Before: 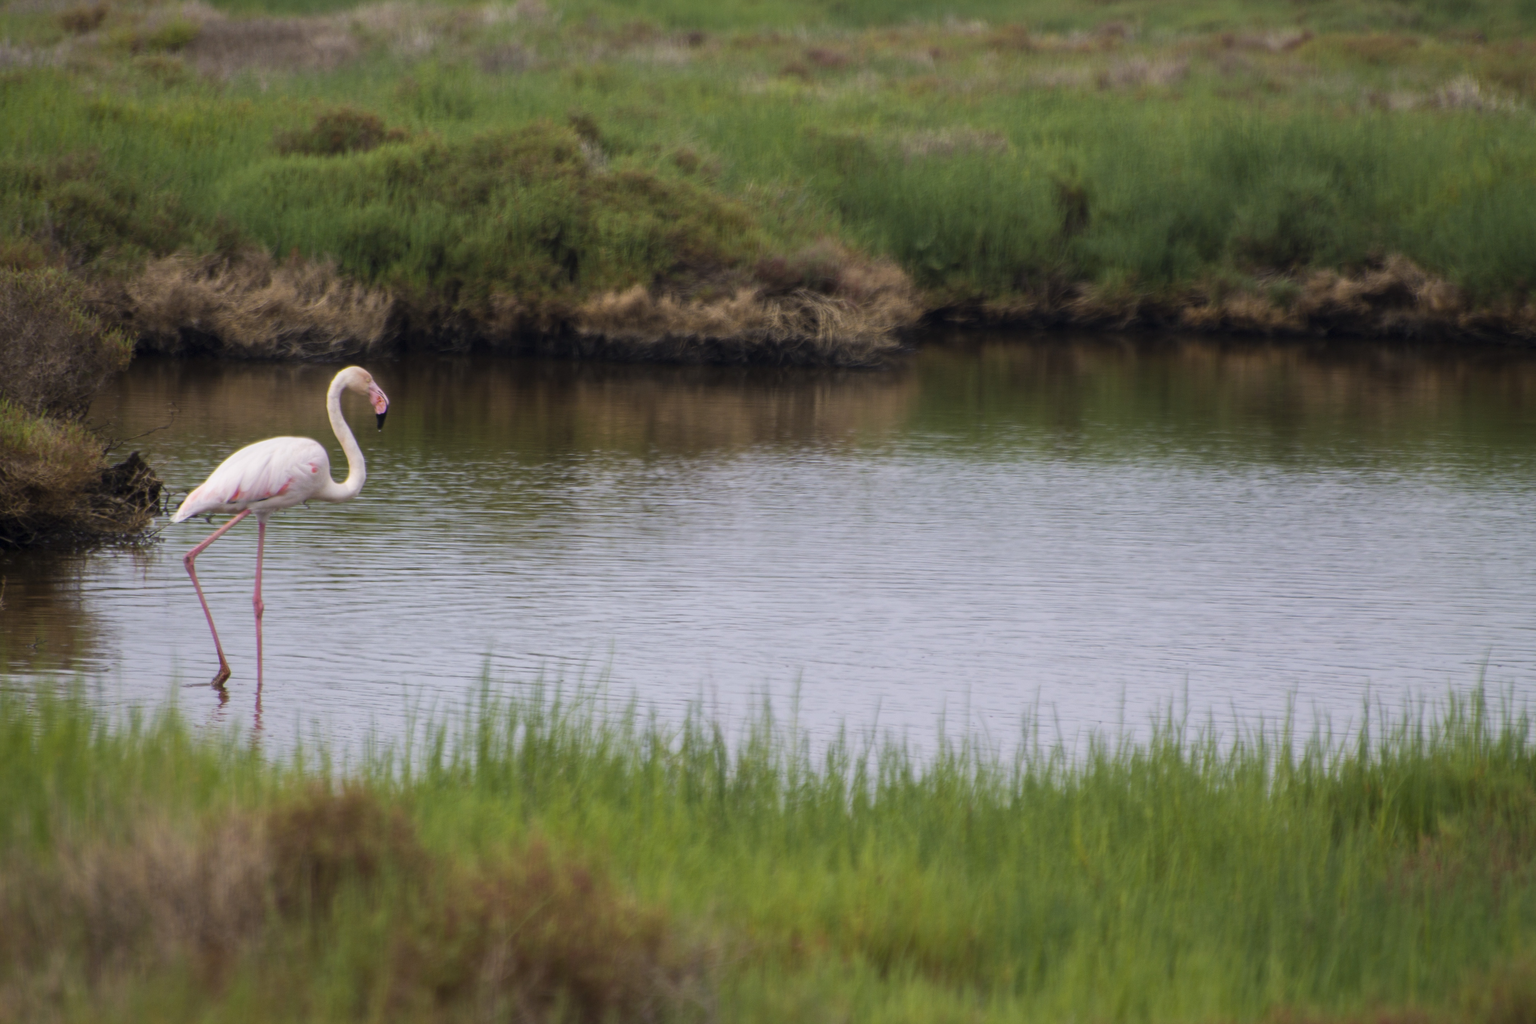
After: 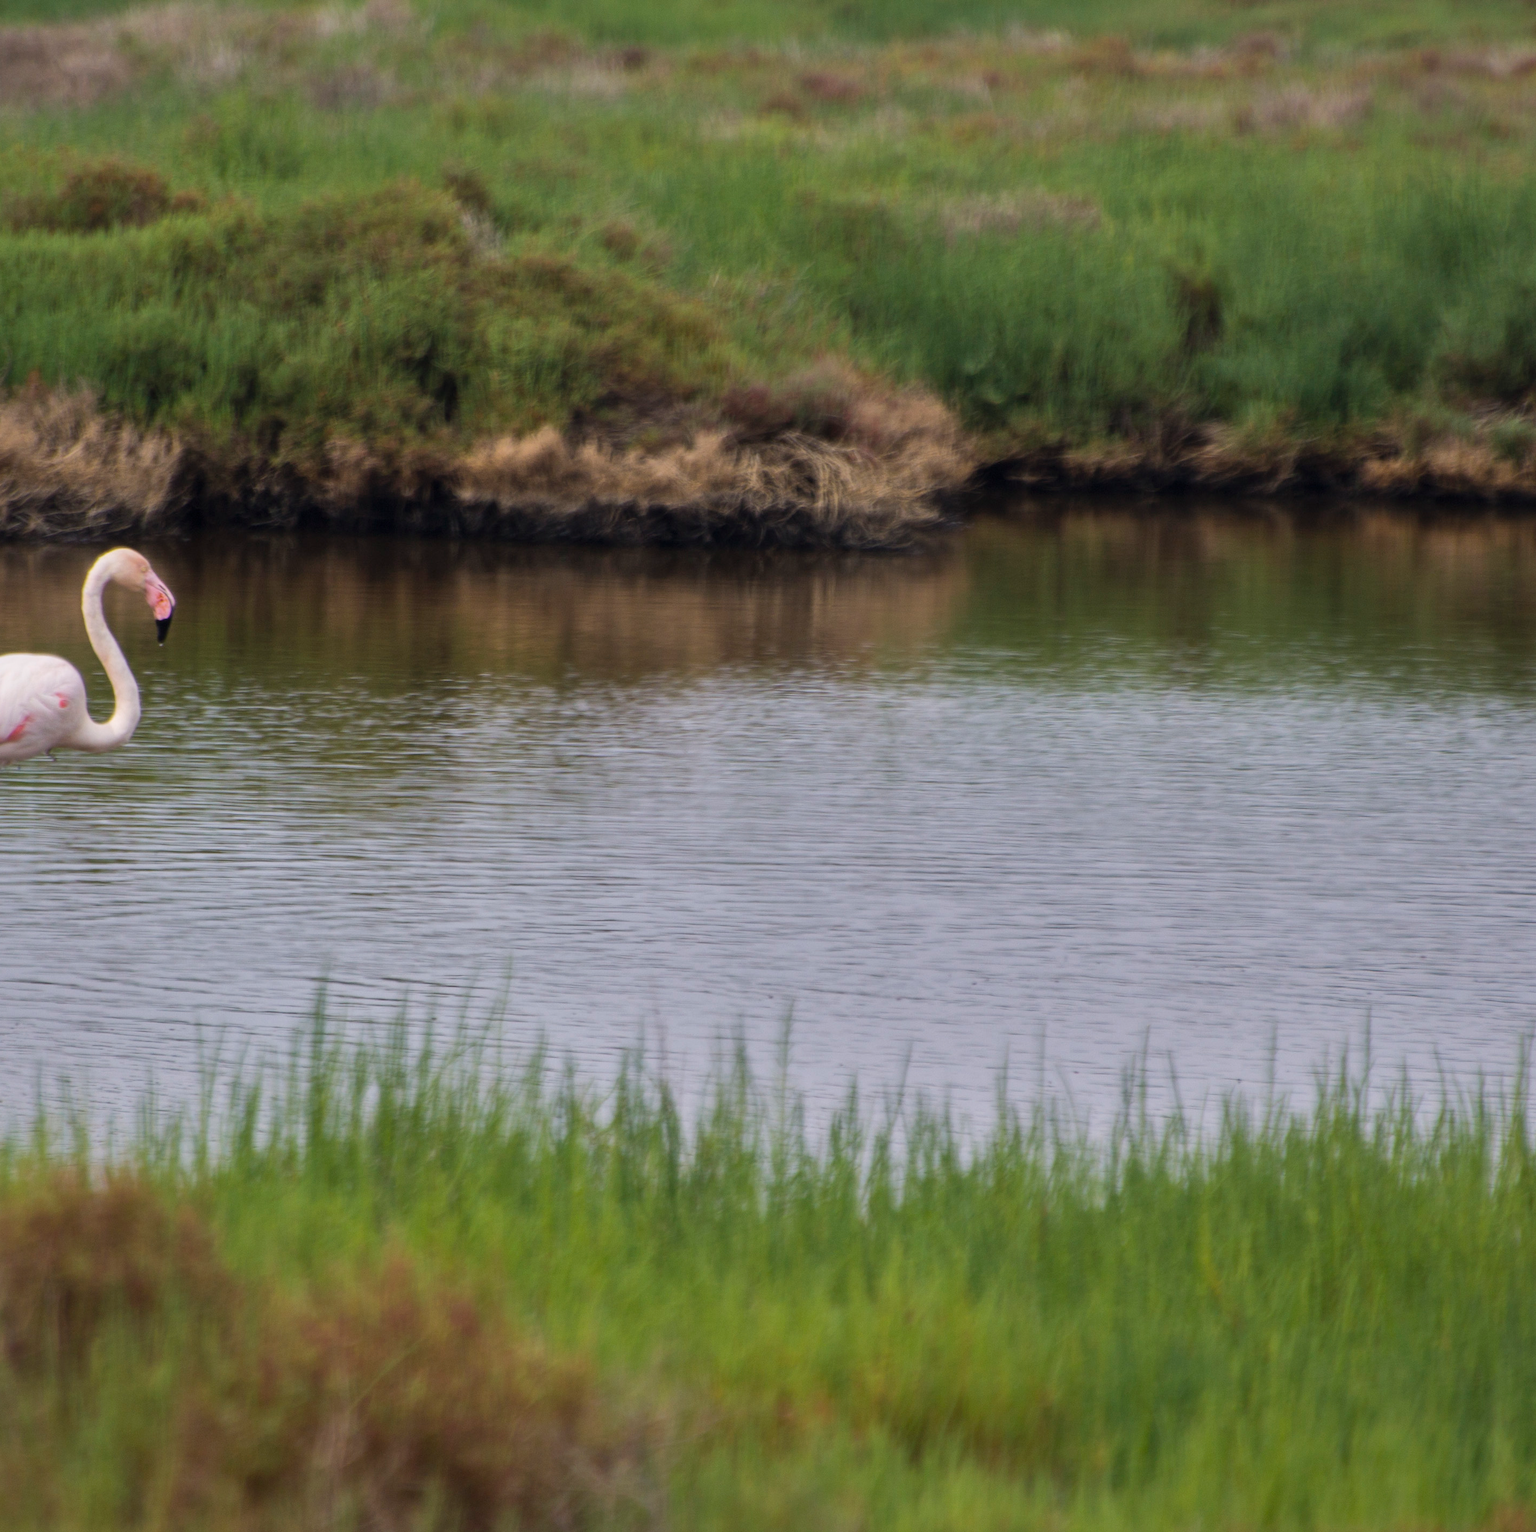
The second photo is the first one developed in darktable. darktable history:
crop and rotate: left 17.732%, right 15.423%
shadows and highlights: radius 118.69, shadows 42.21, highlights -61.56, soften with gaussian
